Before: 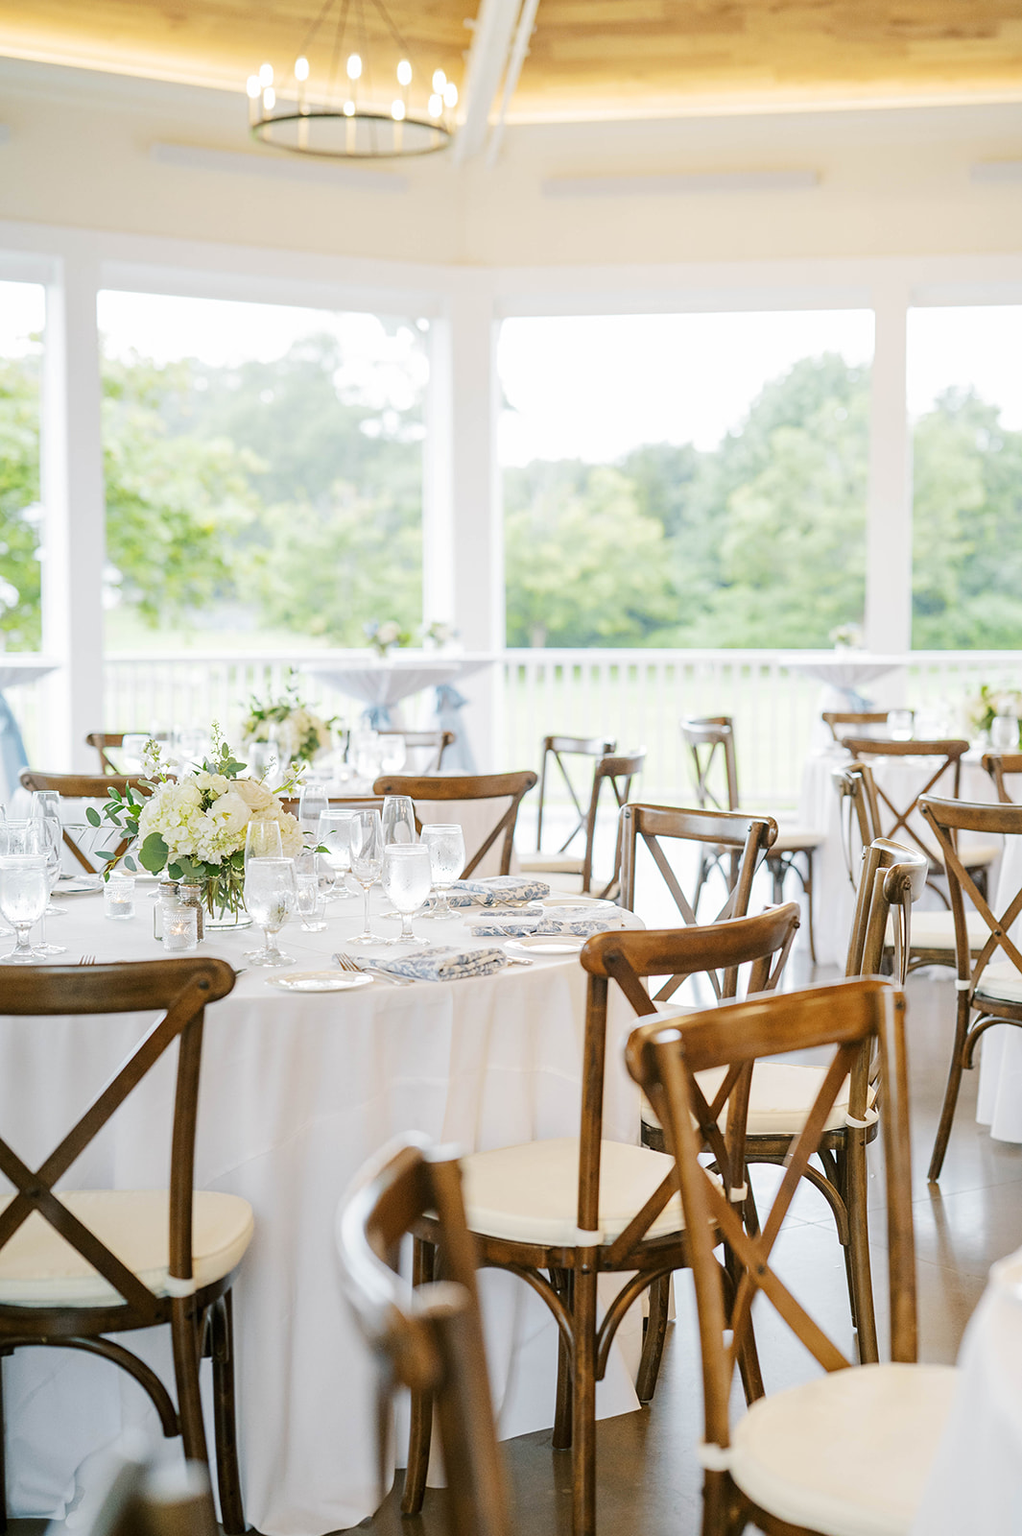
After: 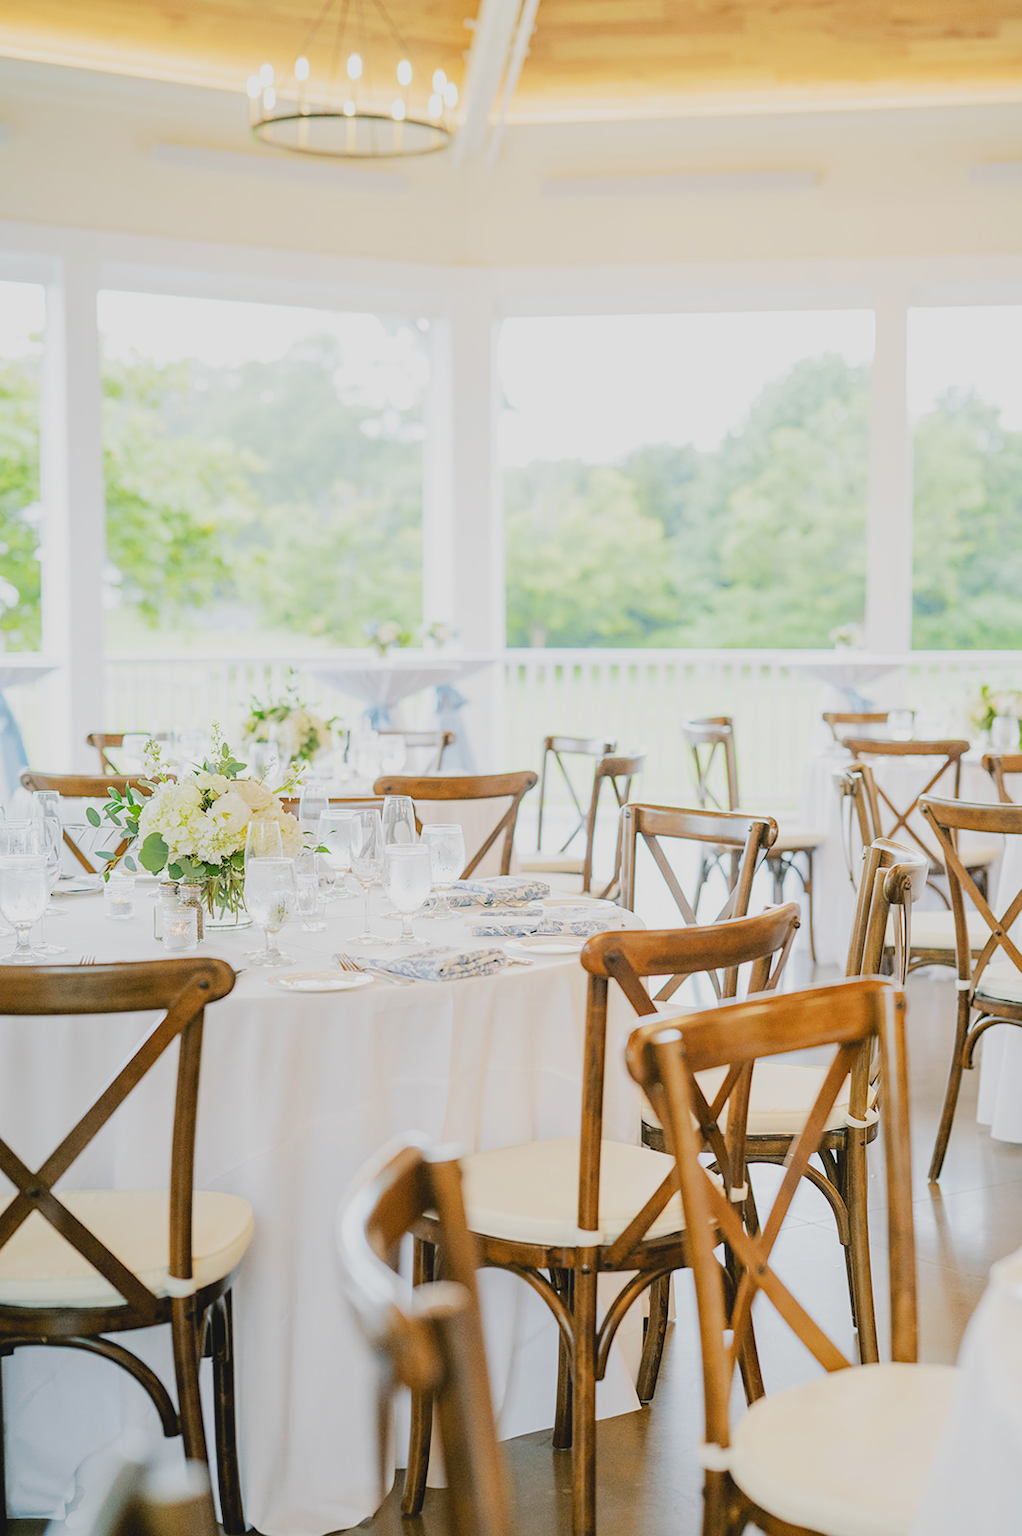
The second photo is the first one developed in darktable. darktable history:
contrast brightness saturation: contrast -0.1, brightness 0.052, saturation 0.084
exposure: black level correction 0.003, exposure 0.39 EV, compensate highlight preservation false
filmic rgb: black relative exposure -8.01 EV, white relative exposure 4.02 EV, threshold 5.97 EV, hardness 4.21, contrast 0.917, enable highlight reconstruction true
tone equalizer: edges refinement/feathering 500, mask exposure compensation -1.57 EV, preserve details no
